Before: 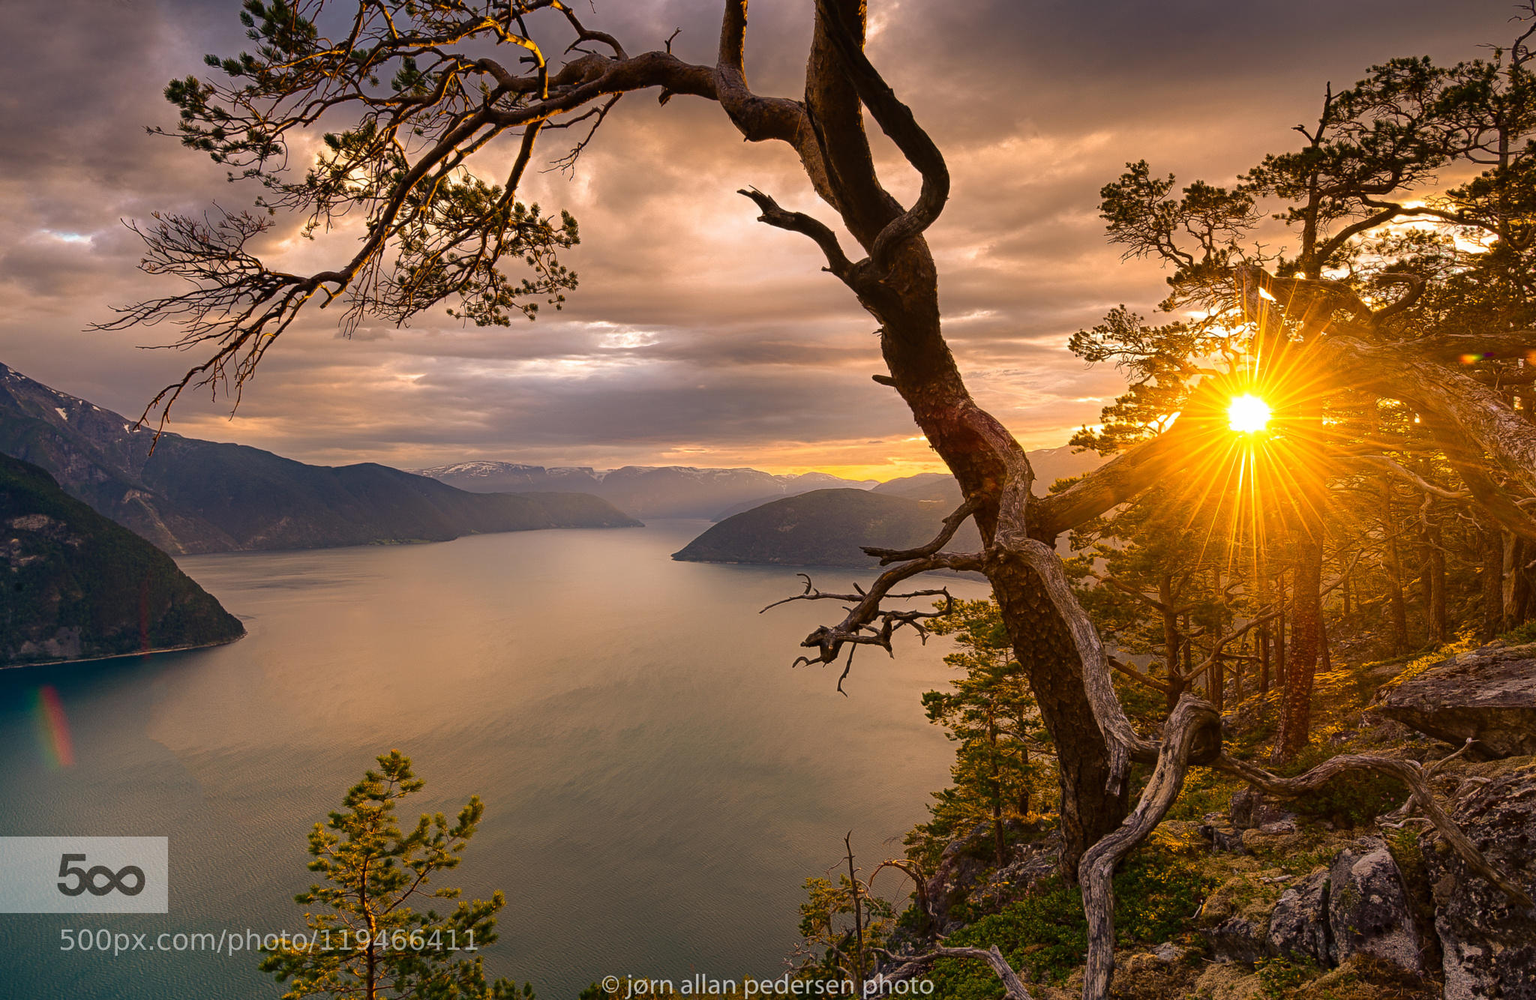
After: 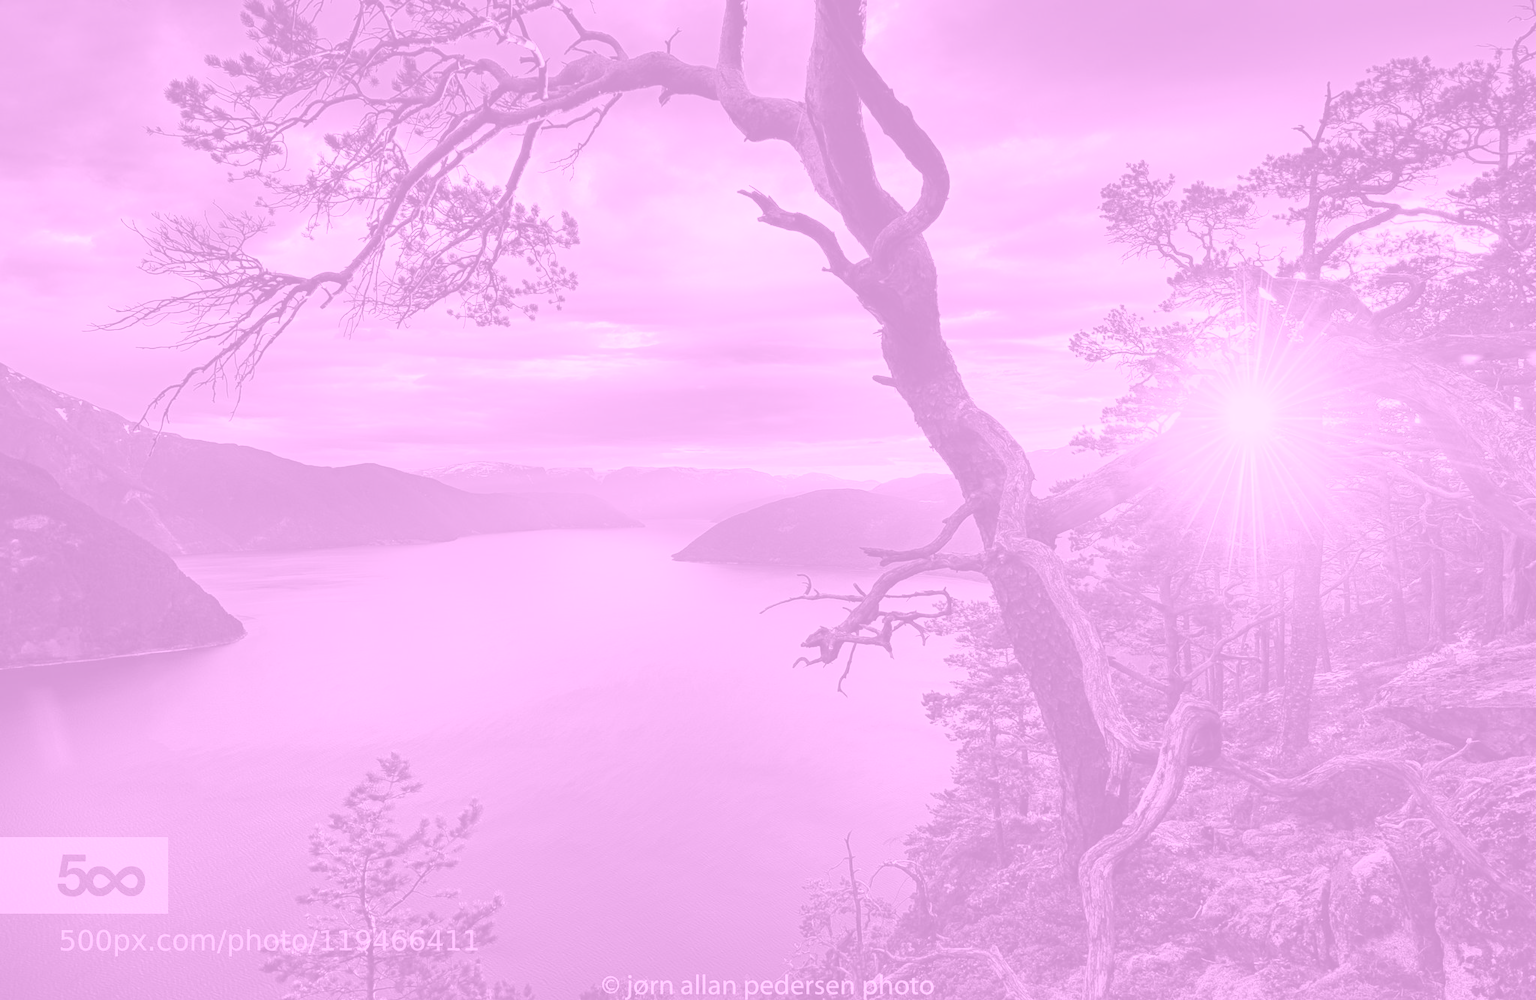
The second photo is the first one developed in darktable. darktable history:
color correction: highlights a* -15.58, highlights b* 40, shadows a* -40, shadows b* -26.18
colorize: hue 331.2°, saturation 75%, source mix 30.28%, lightness 70.52%, version 1
